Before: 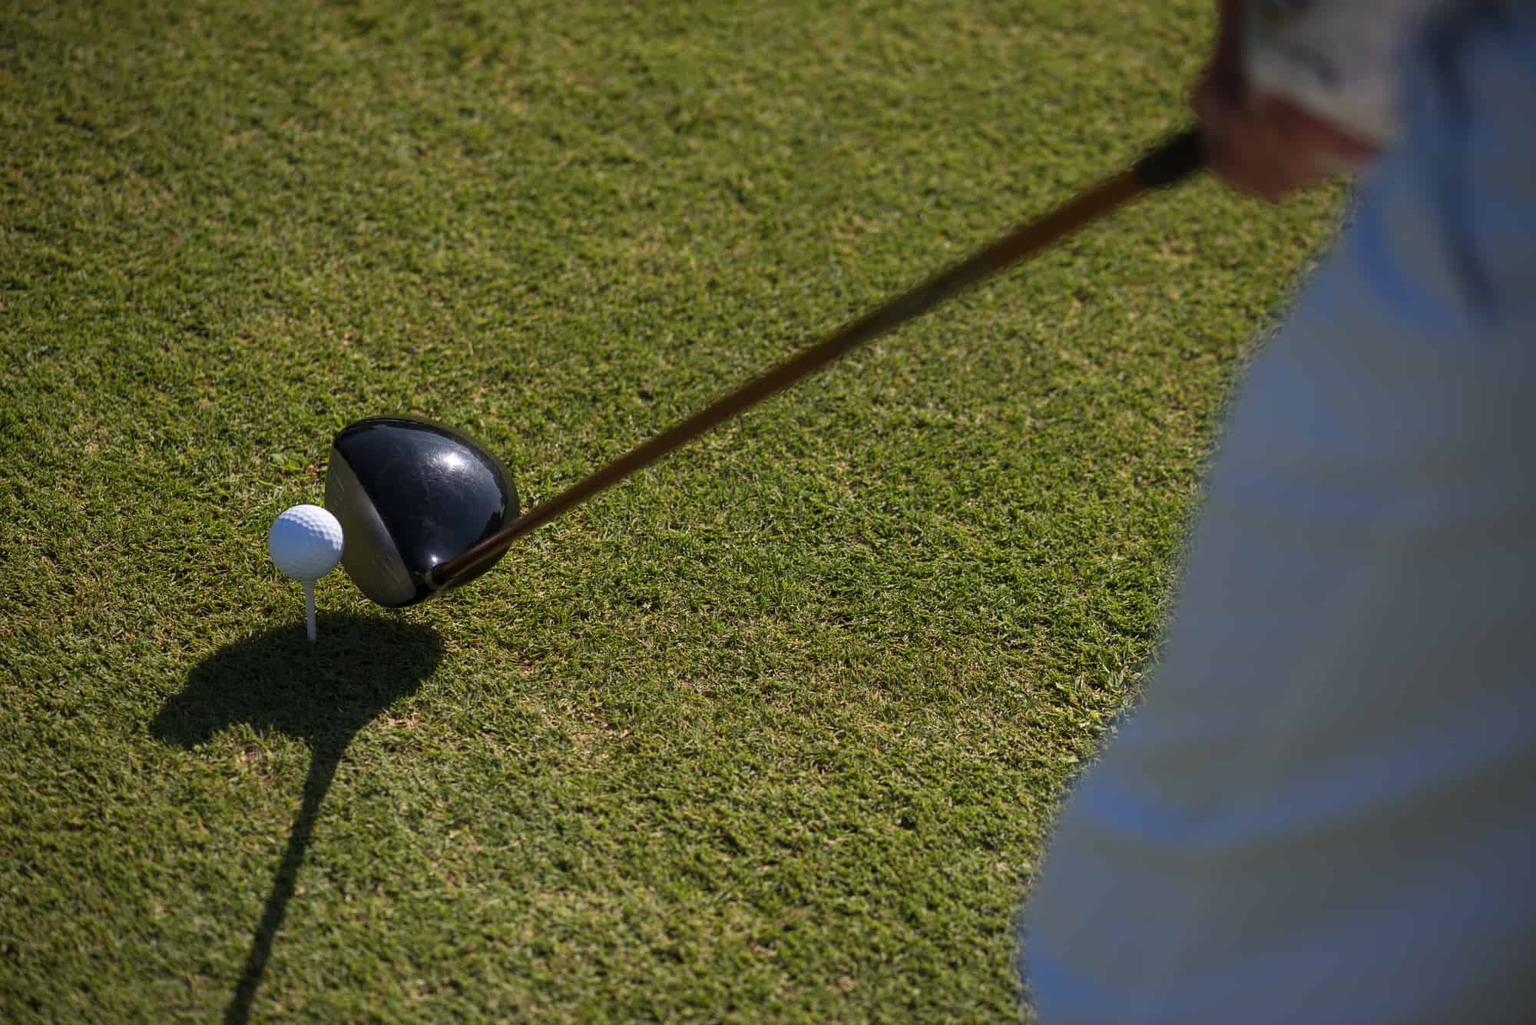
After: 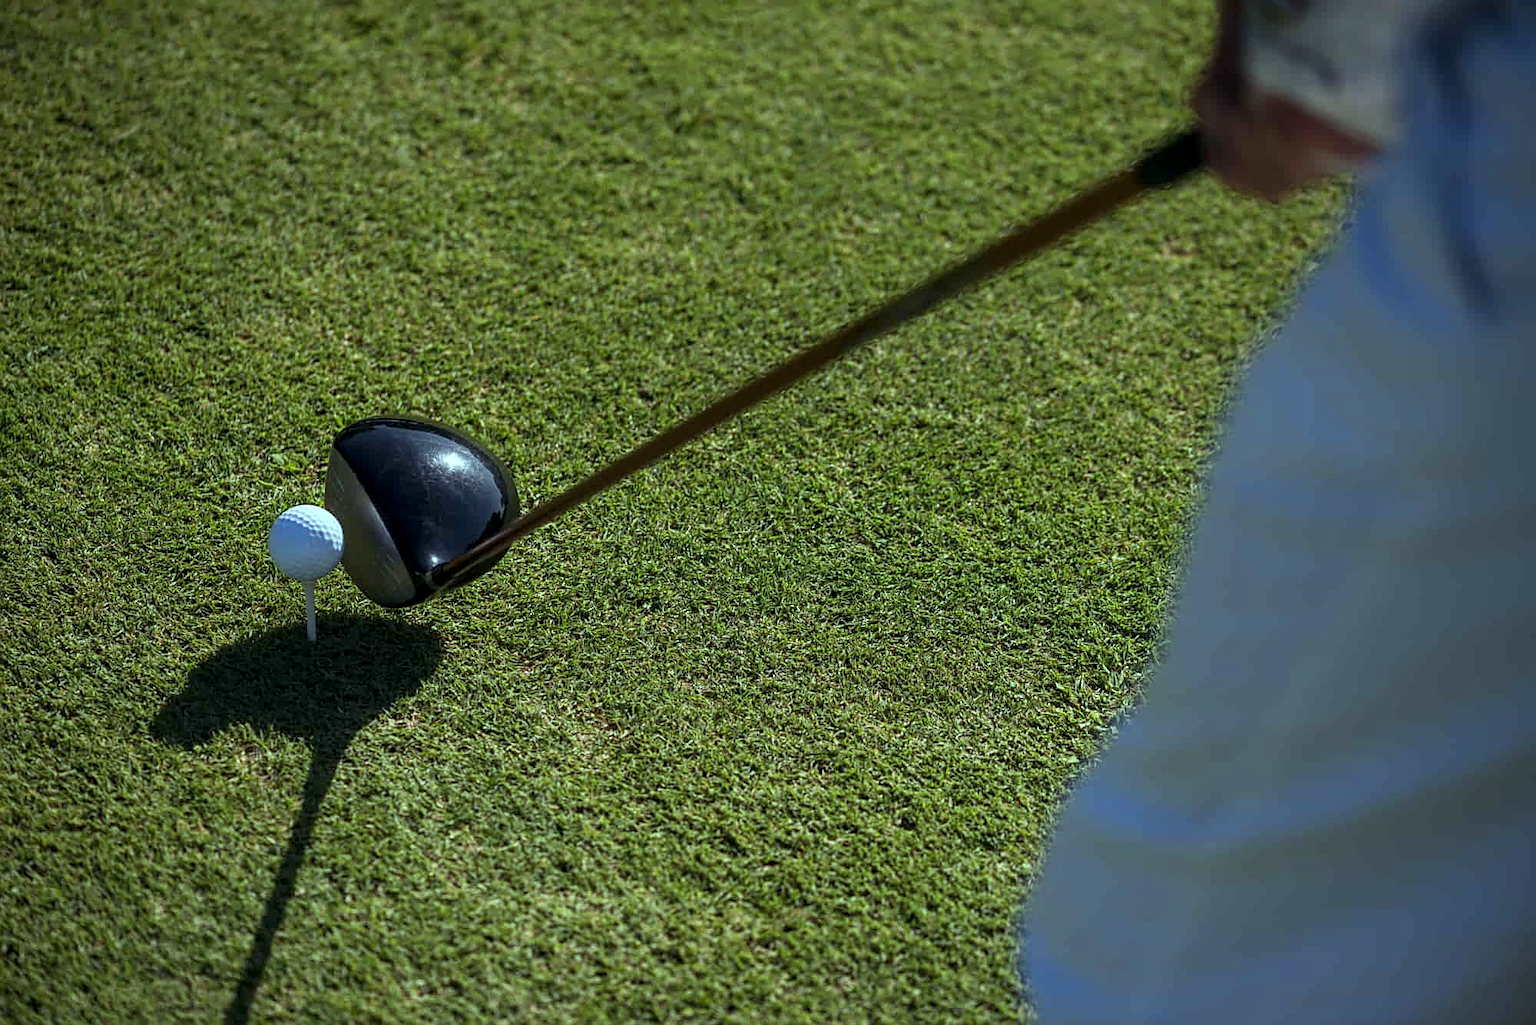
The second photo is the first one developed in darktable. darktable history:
local contrast: on, module defaults
sharpen: on, module defaults
color balance: mode lift, gamma, gain (sRGB), lift [0.997, 0.979, 1.021, 1.011], gamma [1, 1.084, 0.916, 0.998], gain [1, 0.87, 1.13, 1.101], contrast 4.55%, contrast fulcrum 38.24%, output saturation 104.09%
